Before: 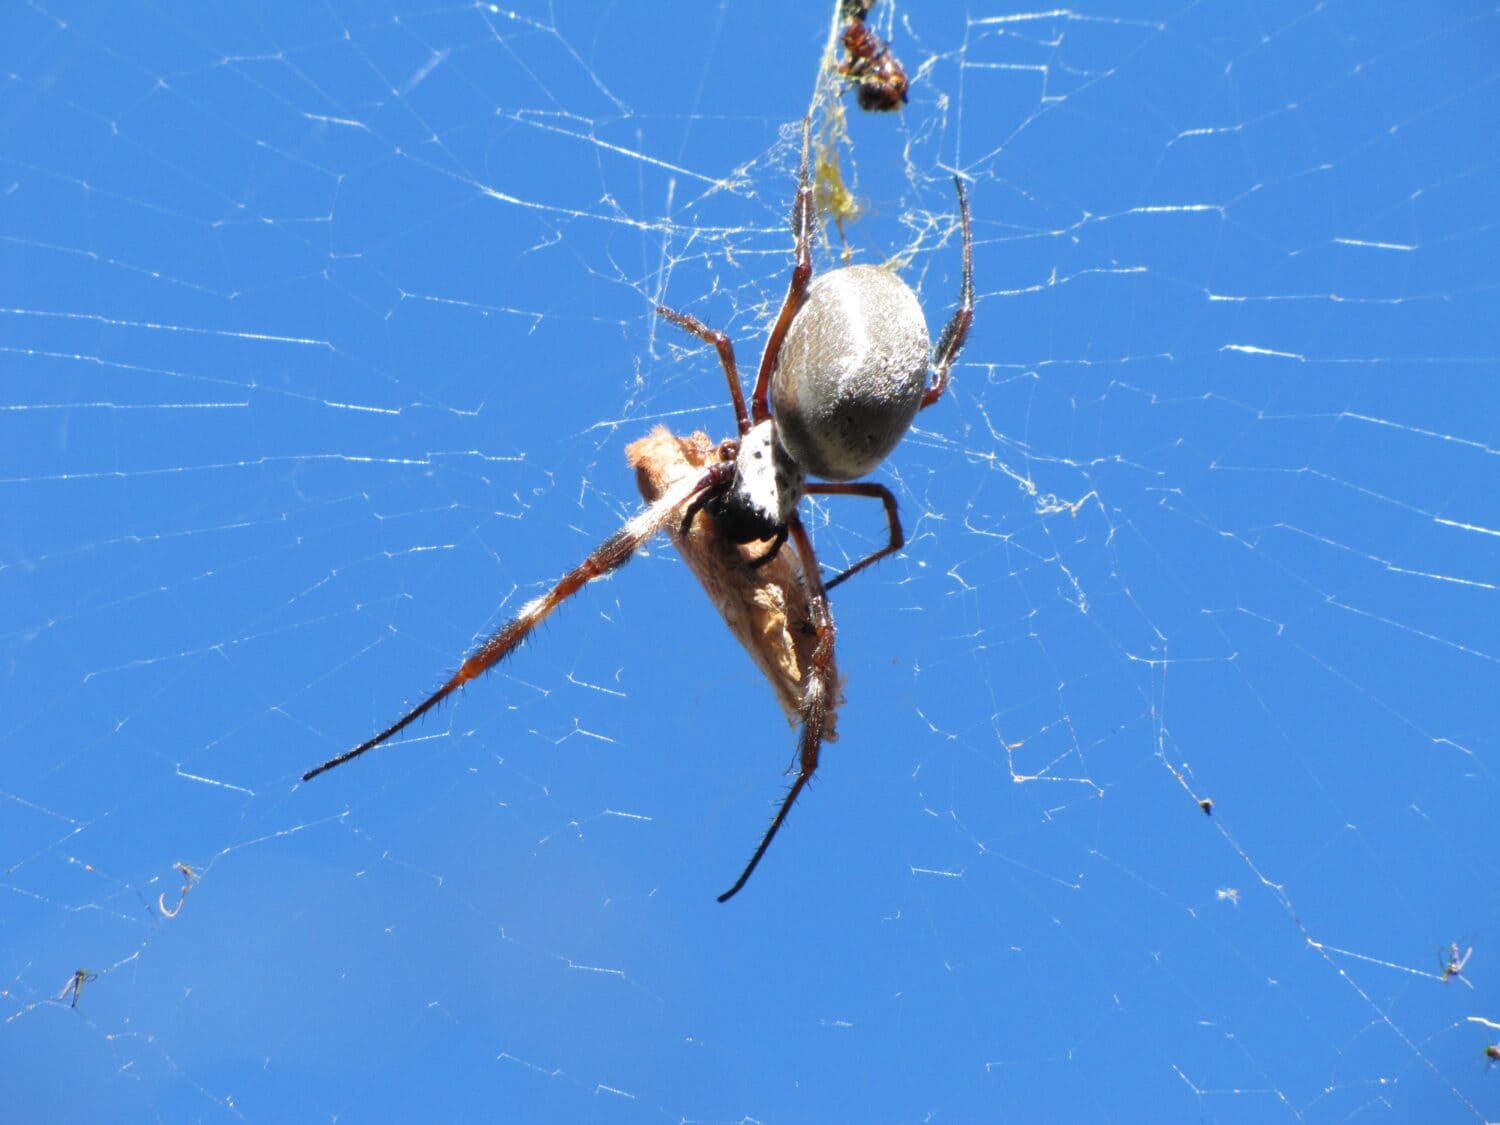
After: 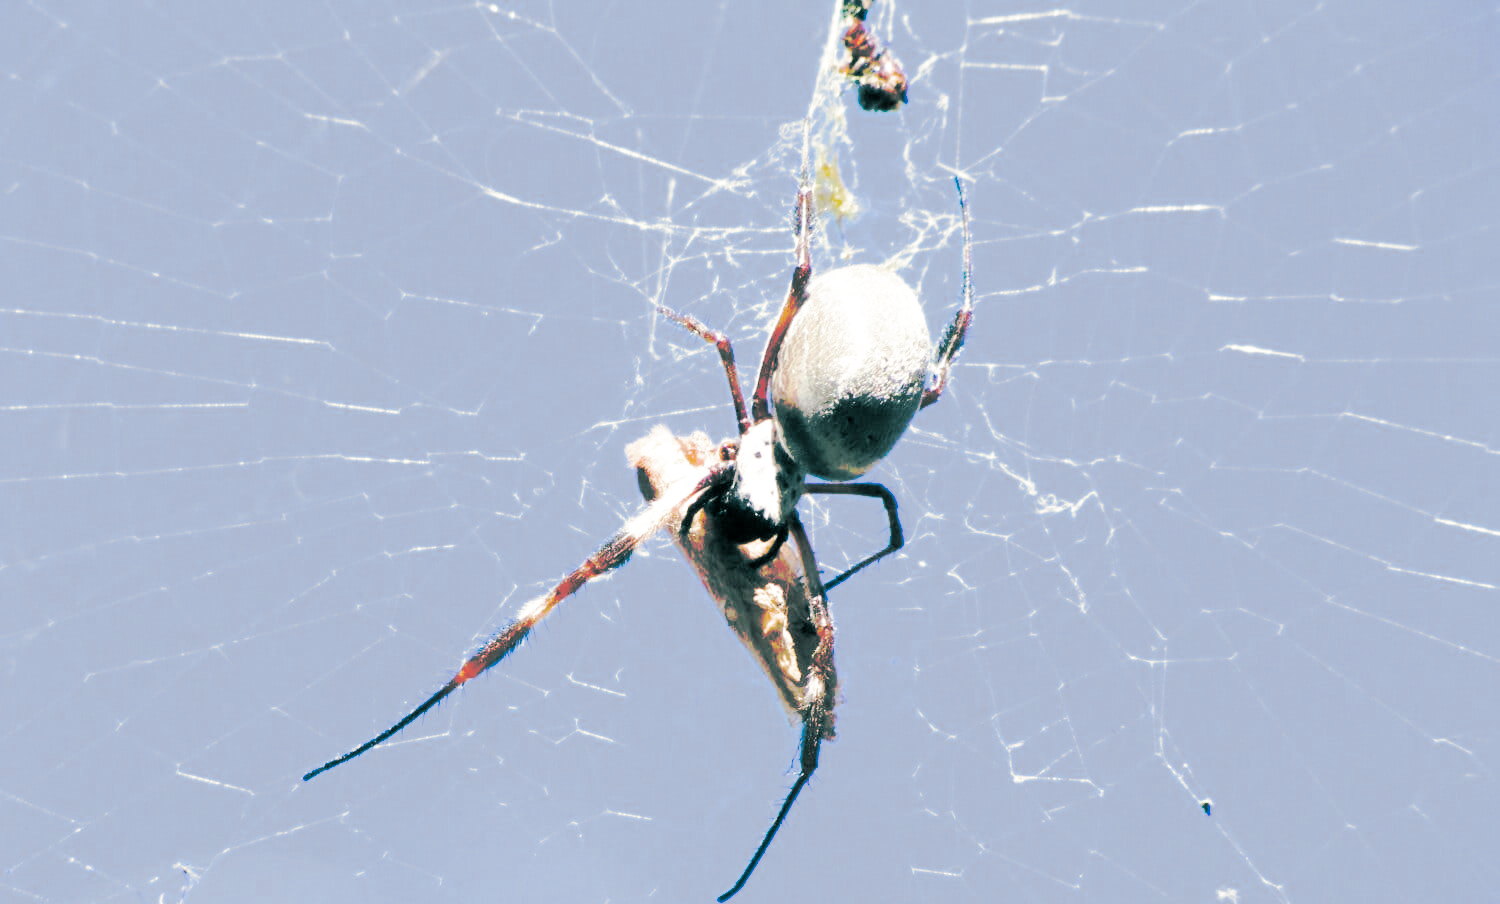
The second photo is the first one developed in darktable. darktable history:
tone curve: curves: ch0 [(0, 0) (0.003, 0.003) (0.011, 0.01) (0.025, 0.023) (0.044, 0.042) (0.069, 0.065) (0.1, 0.094) (0.136, 0.127) (0.177, 0.166) (0.224, 0.211) (0.277, 0.26) (0.335, 0.315) (0.399, 0.375) (0.468, 0.44) (0.543, 0.658) (0.623, 0.718) (0.709, 0.782) (0.801, 0.851) (0.898, 0.923) (1, 1)], preserve colors none
split-toning: shadows › hue 186.43°, highlights › hue 49.29°, compress 30.29%
crop: bottom 19.644%
filmic rgb: middle gray luminance 9.23%, black relative exposure -10.55 EV, white relative exposure 3.45 EV, threshold 6 EV, target black luminance 0%, hardness 5.98, latitude 59.69%, contrast 1.087, highlights saturation mix 5%, shadows ↔ highlights balance 29.23%, add noise in highlights 0, color science v3 (2019), use custom middle-gray values true, iterations of high-quality reconstruction 0, contrast in highlights soft, enable highlight reconstruction true
